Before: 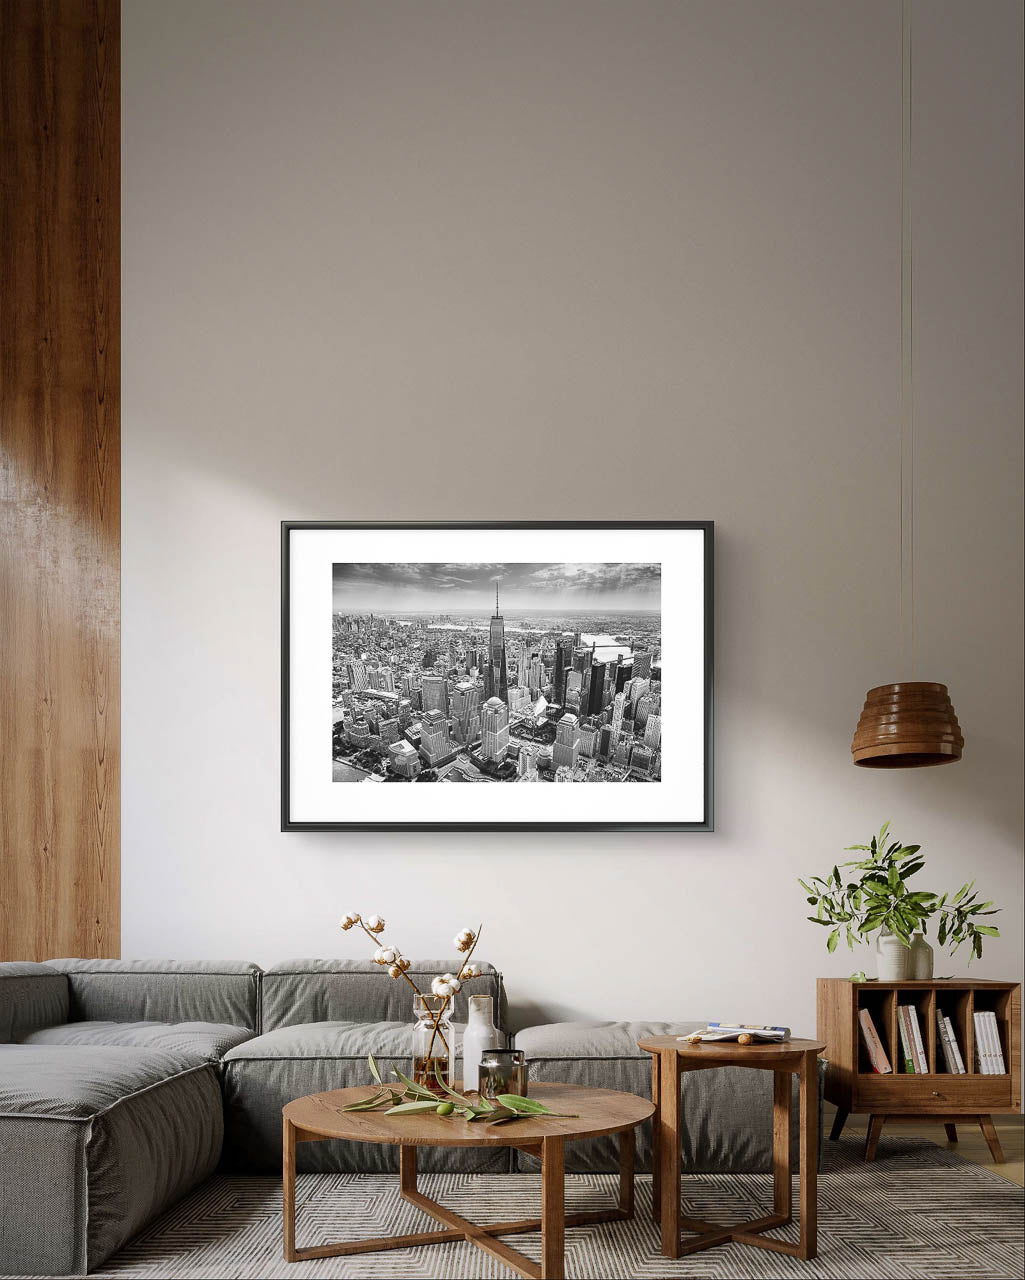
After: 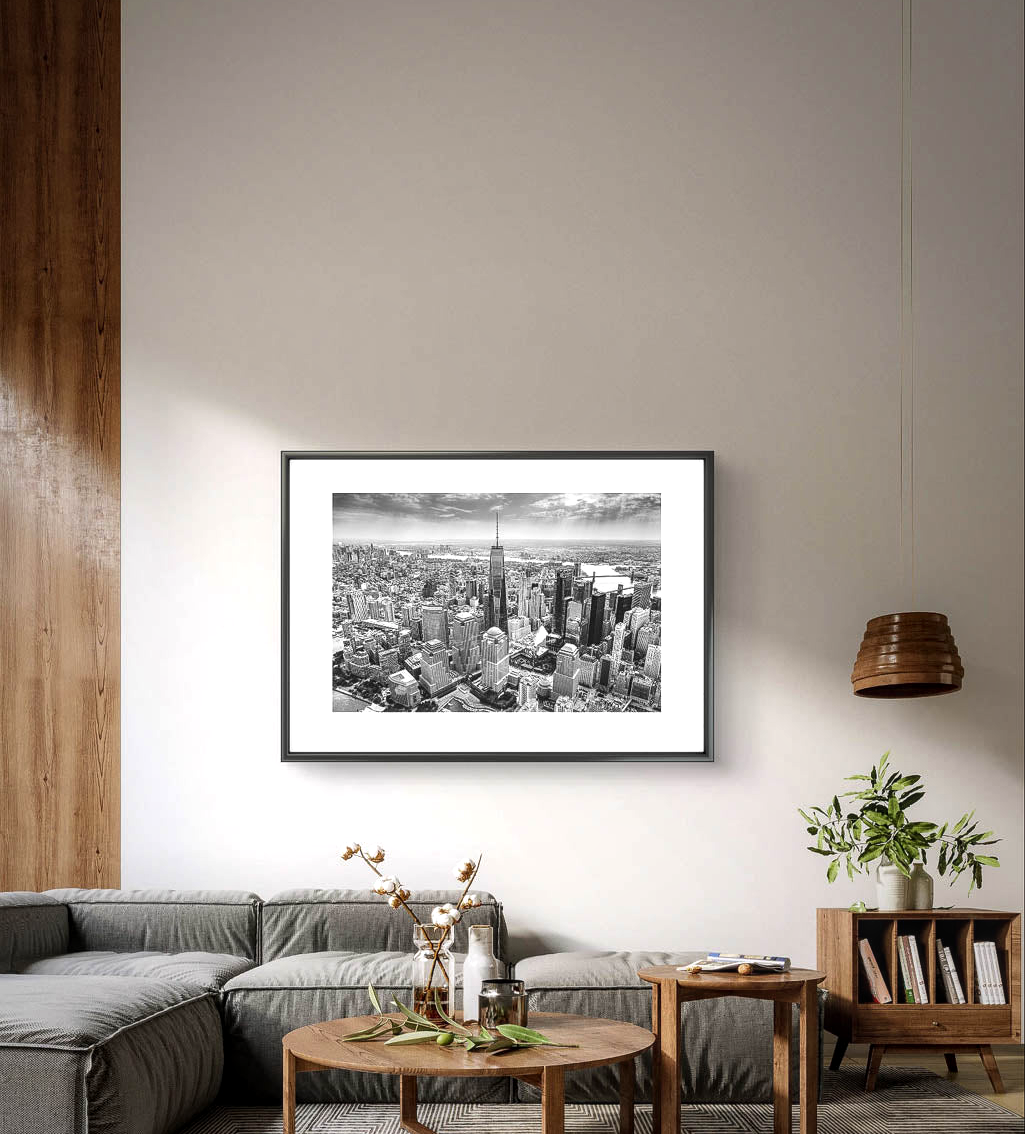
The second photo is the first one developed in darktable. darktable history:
local contrast: on, module defaults
crop and rotate: top 5.471%, bottom 5.894%
tone equalizer: -8 EV -0.396 EV, -7 EV -0.413 EV, -6 EV -0.313 EV, -5 EV -0.207 EV, -3 EV 0.252 EV, -2 EV 0.318 EV, -1 EV 0.405 EV, +0 EV 0.398 EV, smoothing diameter 2.03%, edges refinement/feathering 15.05, mask exposure compensation -1.57 EV, filter diffusion 5
